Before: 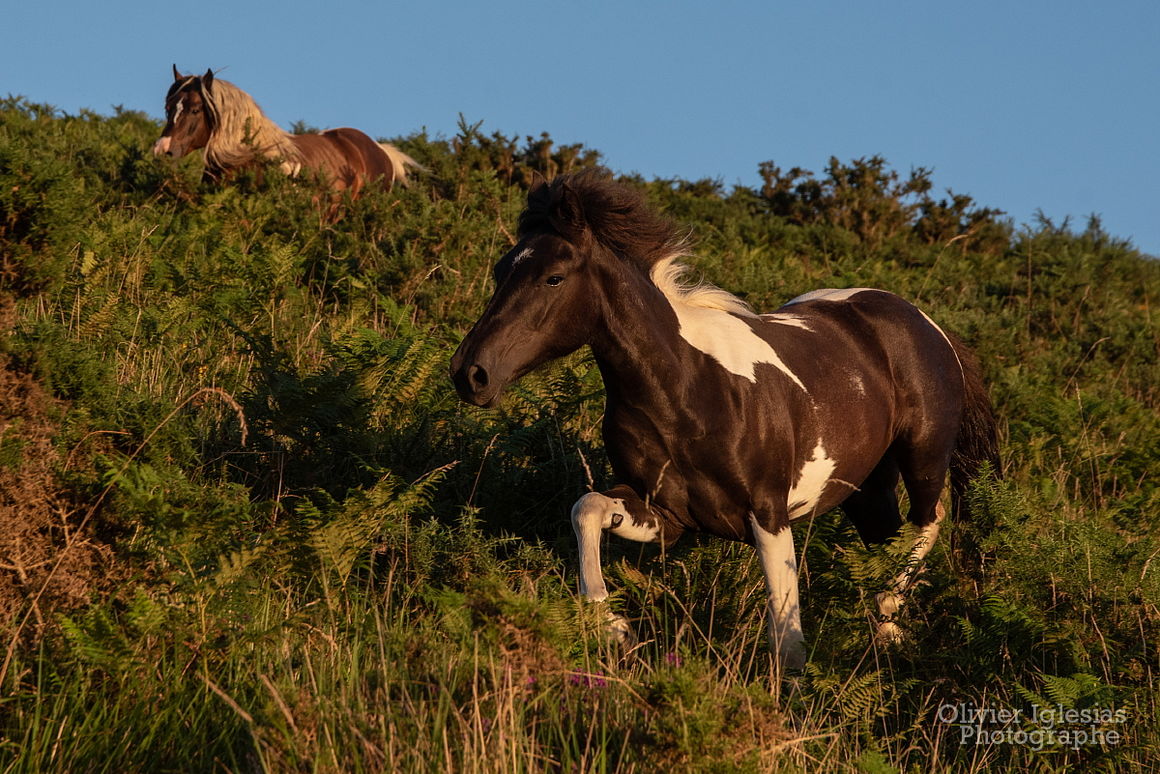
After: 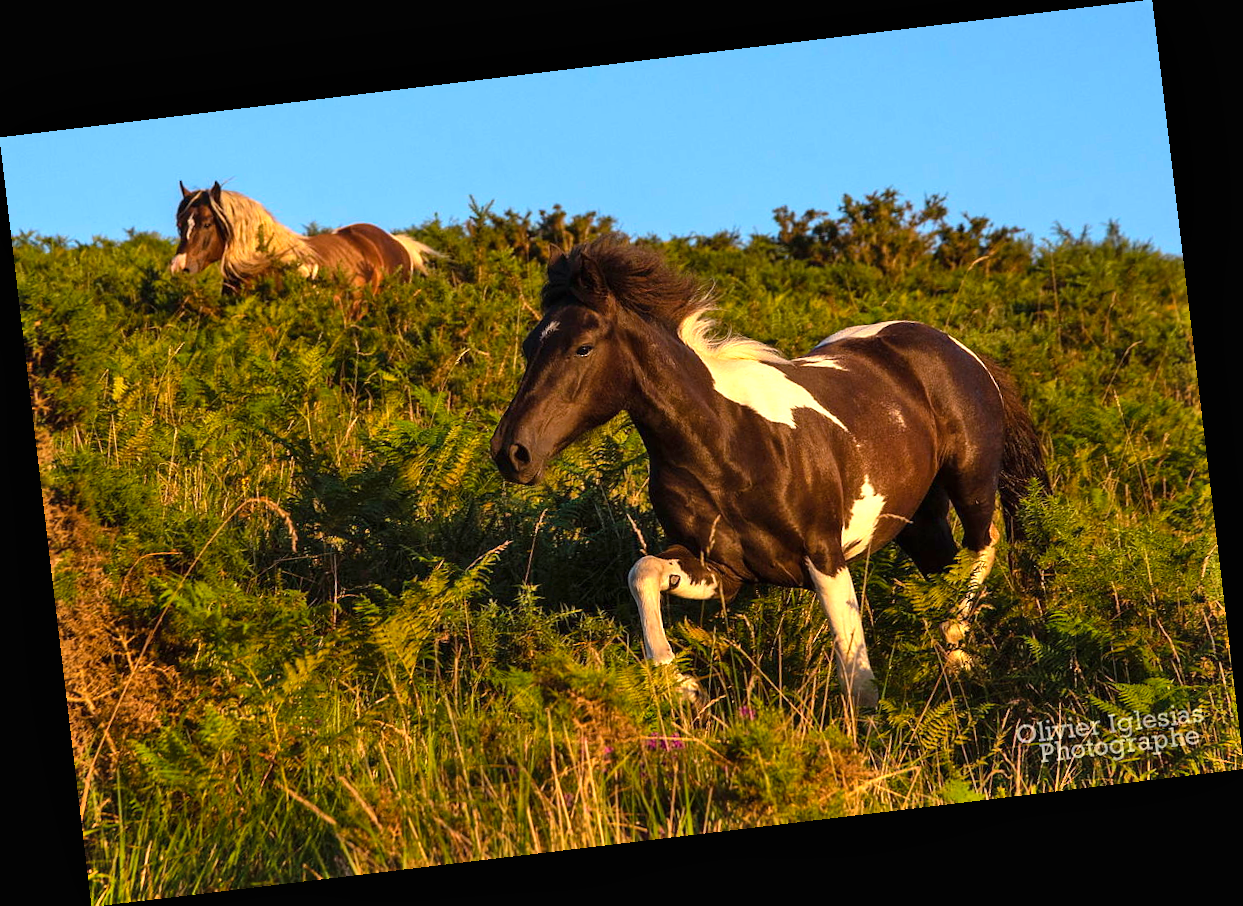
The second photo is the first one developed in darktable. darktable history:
rgb levels: preserve colors max RGB
color balance rgb: linear chroma grading › global chroma 9.31%, global vibrance 41.49%
shadows and highlights: radius 44.78, white point adjustment 6.64, compress 79.65%, highlights color adjustment 78.42%, soften with gaussian
white balance: emerald 1
exposure: black level correction 0, exposure 0.7 EV, compensate exposure bias true, compensate highlight preservation false
rotate and perspective: rotation -6.83°, automatic cropping off
